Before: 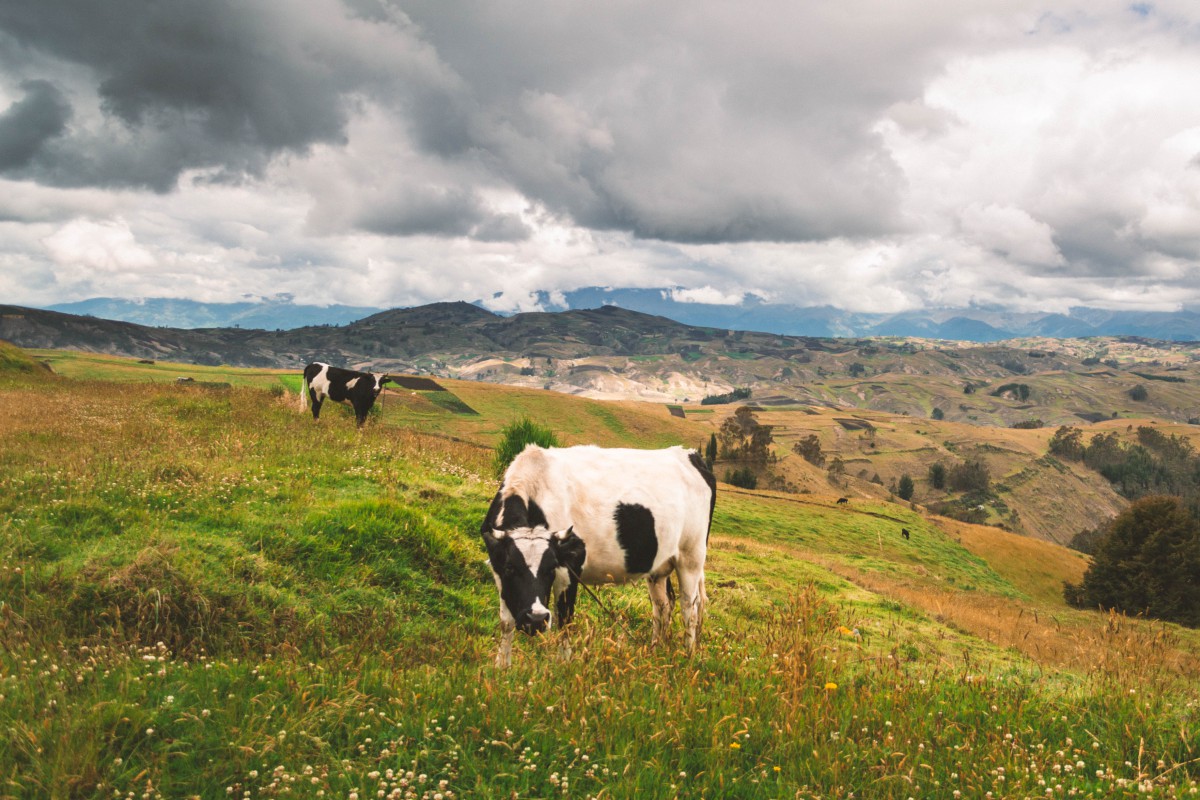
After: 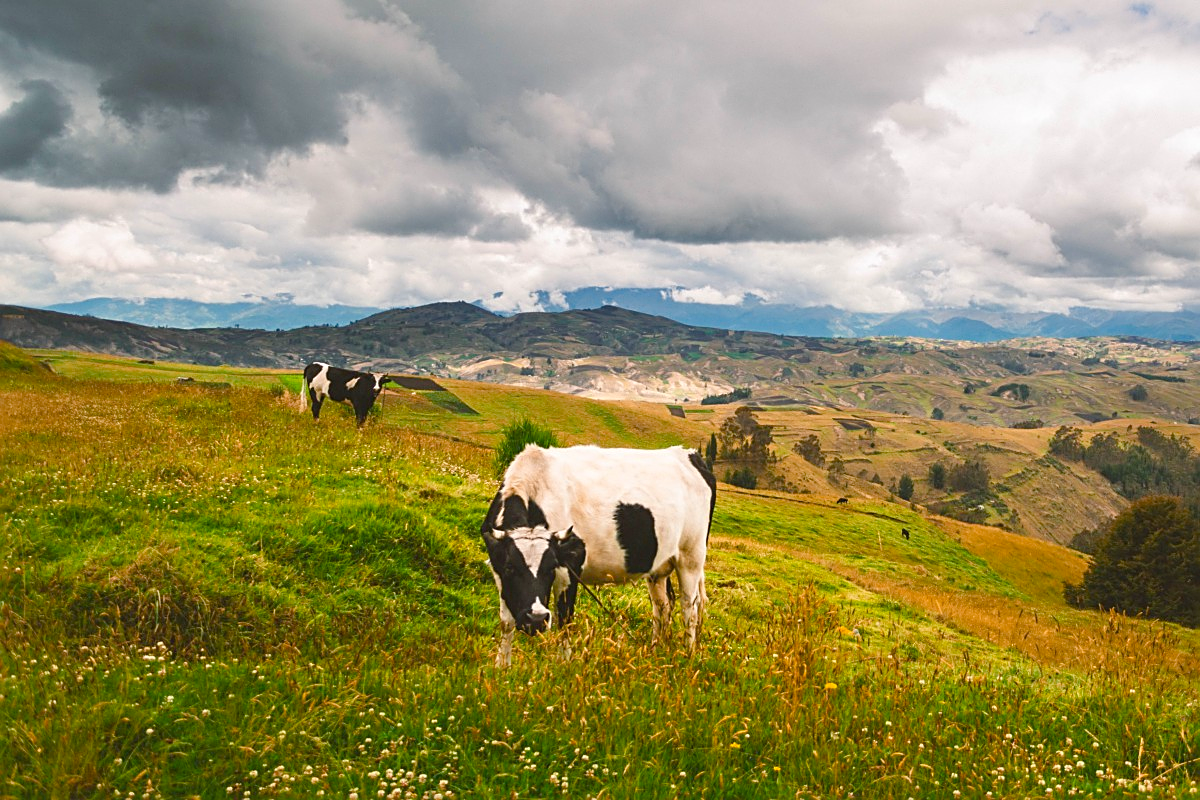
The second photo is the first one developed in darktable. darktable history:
color balance rgb: perceptual saturation grading › global saturation 35%, perceptual saturation grading › highlights -25%, perceptual saturation grading › shadows 25%, global vibrance 10%
sharpen: on, module defaults
